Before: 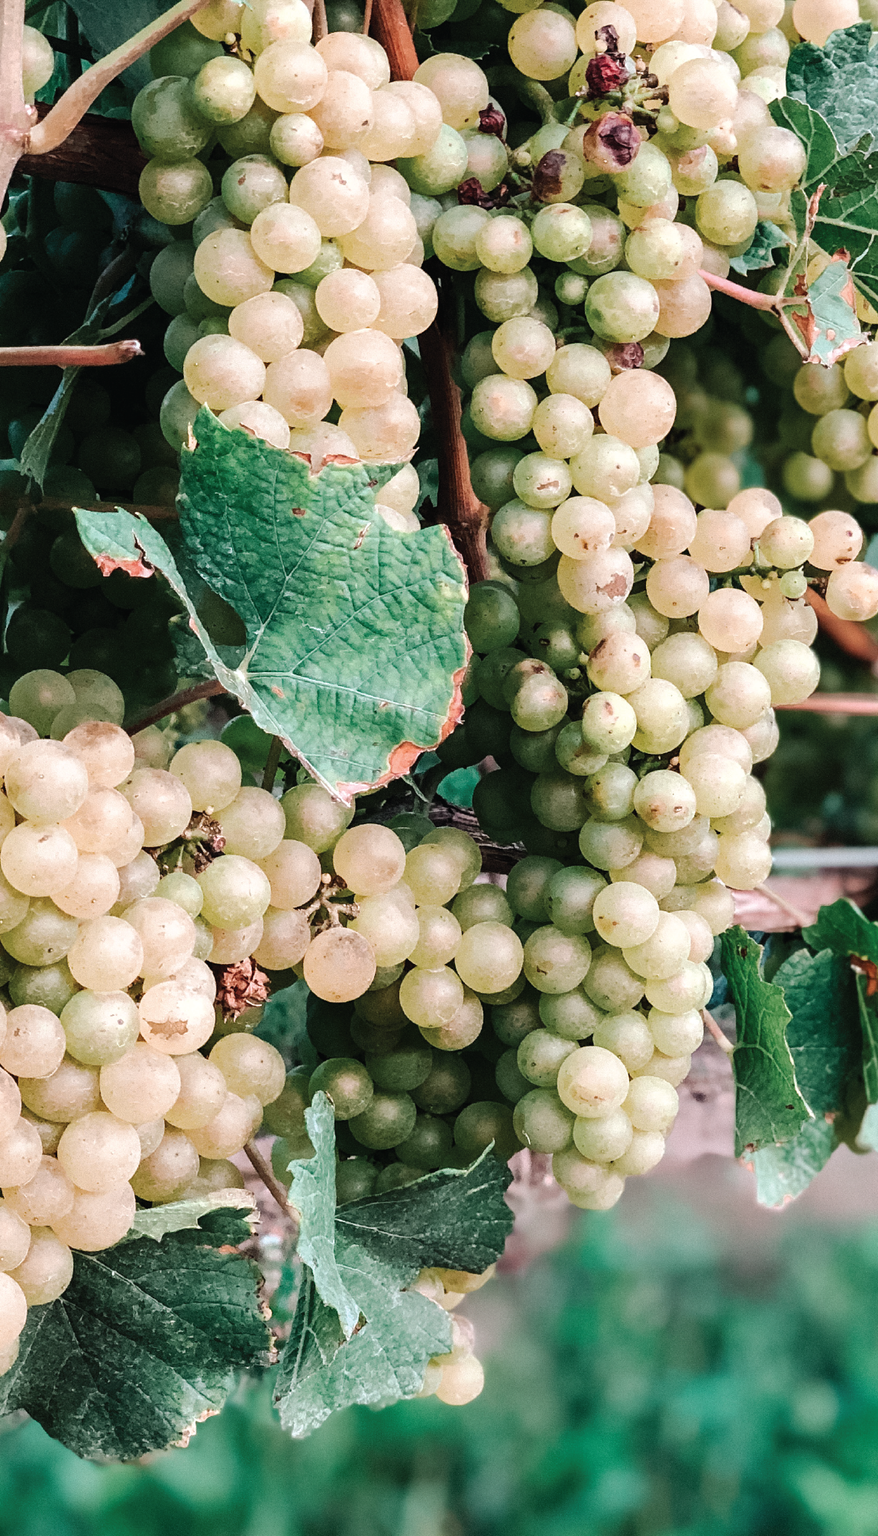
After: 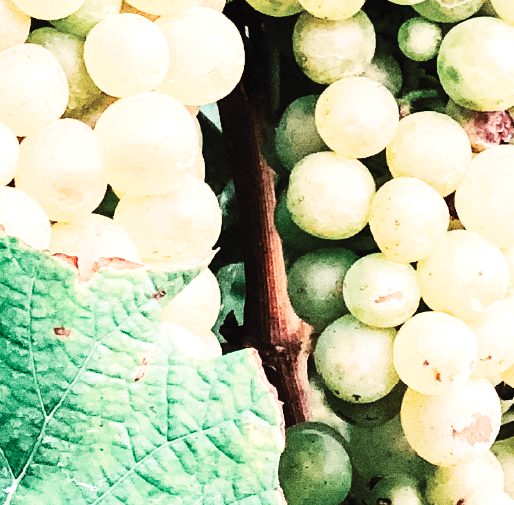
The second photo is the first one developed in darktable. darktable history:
exposure: exposure 0.485 EV, compensate highlight preservation false
crop: left 28.64%, top 16.832%, right 26.637%, bottom 58.055%
base curve: curves: ch0 [(0, 0) (0.036, 0.025) (0.121, 0.166) (0.206, 0.329) (0.605, 0.79) (1, 1)], preserve colors none
tone curve: curves: ch0 [(0, 0) (0.739, 0.837) (1, 1)]; ch1 [(0, 0) (0.226, 0.261) (0.383, 0.397) (0.462, 0.473) (0.498, 0.502) (0.521, 0.52) (0.578, 0.57) (1, 1)]; ch2 [(0, 0) (0.438, 0.456) (0.5, 0.5) (0.547, 0.557) (0.597, 0.58) (0.629, 0.603) (1, 1)], color space Lab, independent channels, preserve colors none
